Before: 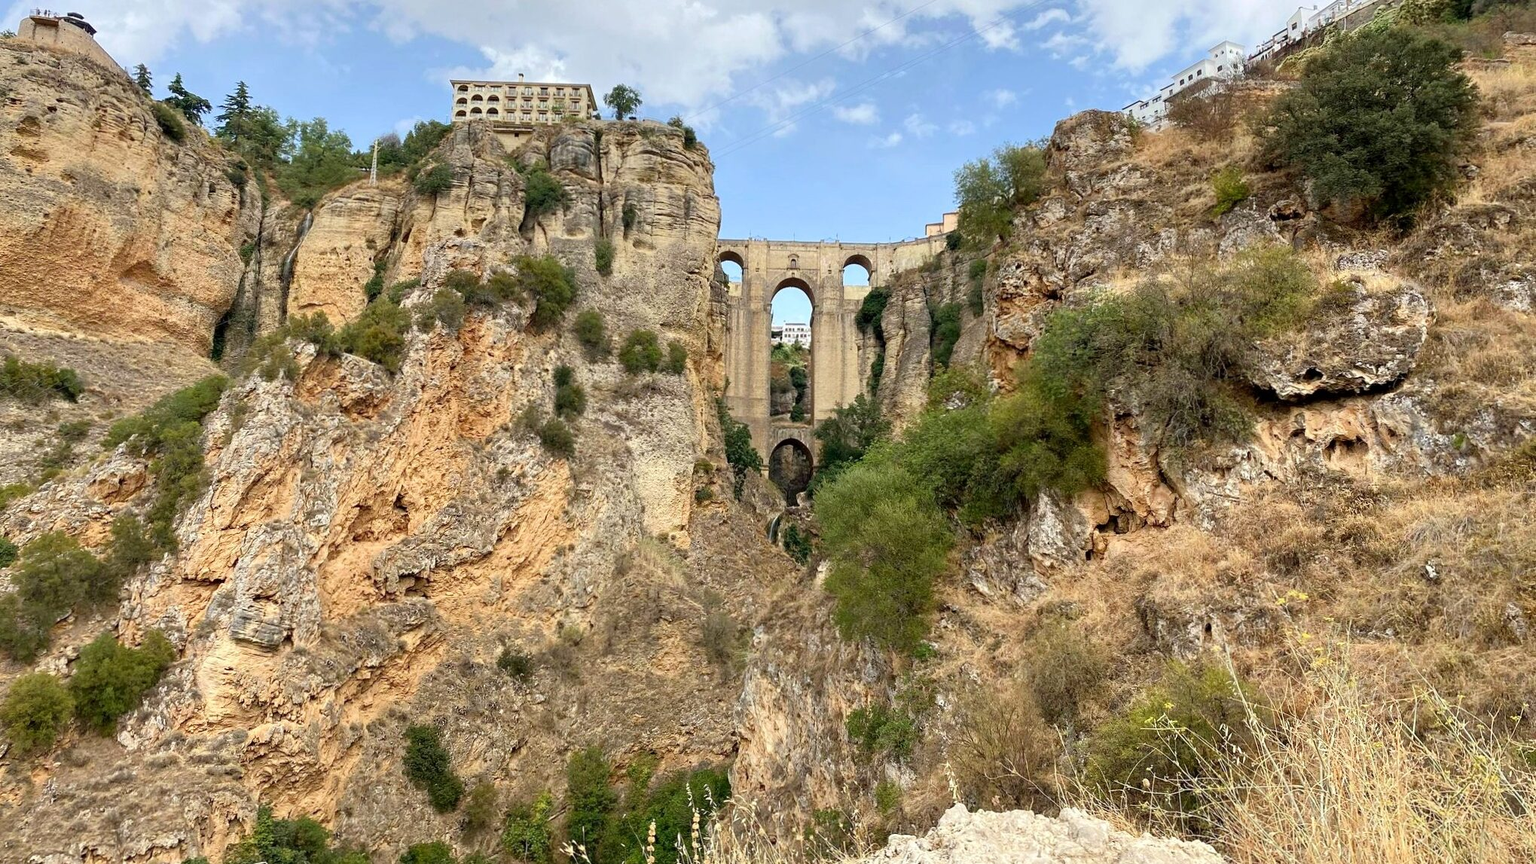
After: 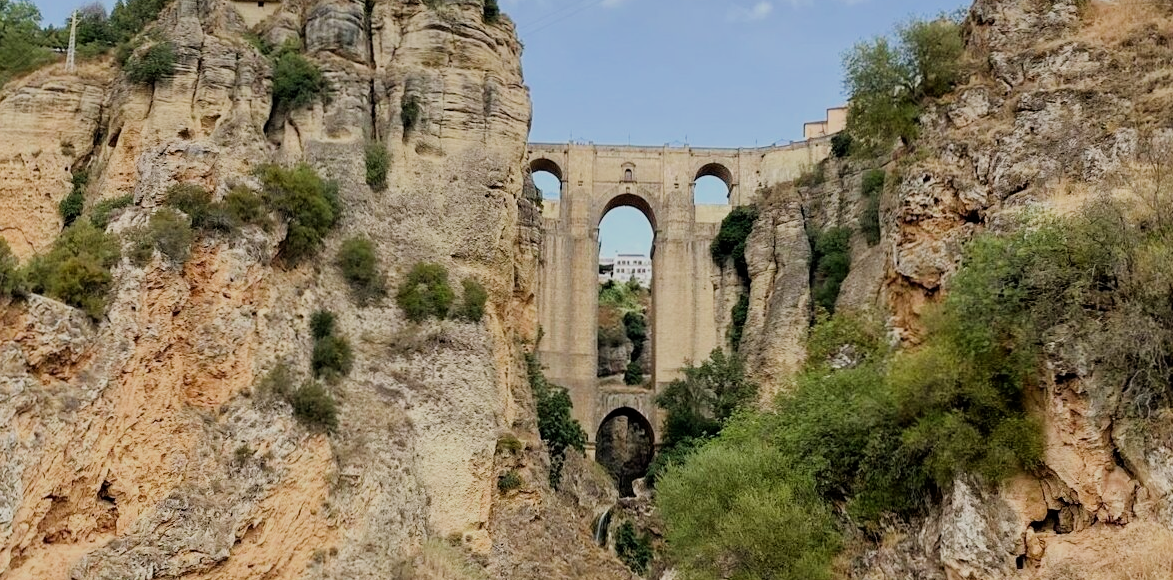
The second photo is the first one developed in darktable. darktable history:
filmic rgb: black relative exposure -7.29 EV, white relative exposure 5.07 EV, hardness 3.19
crop: left 20.889%, top 15.317%, right 21.525%, bottom 34.091%
